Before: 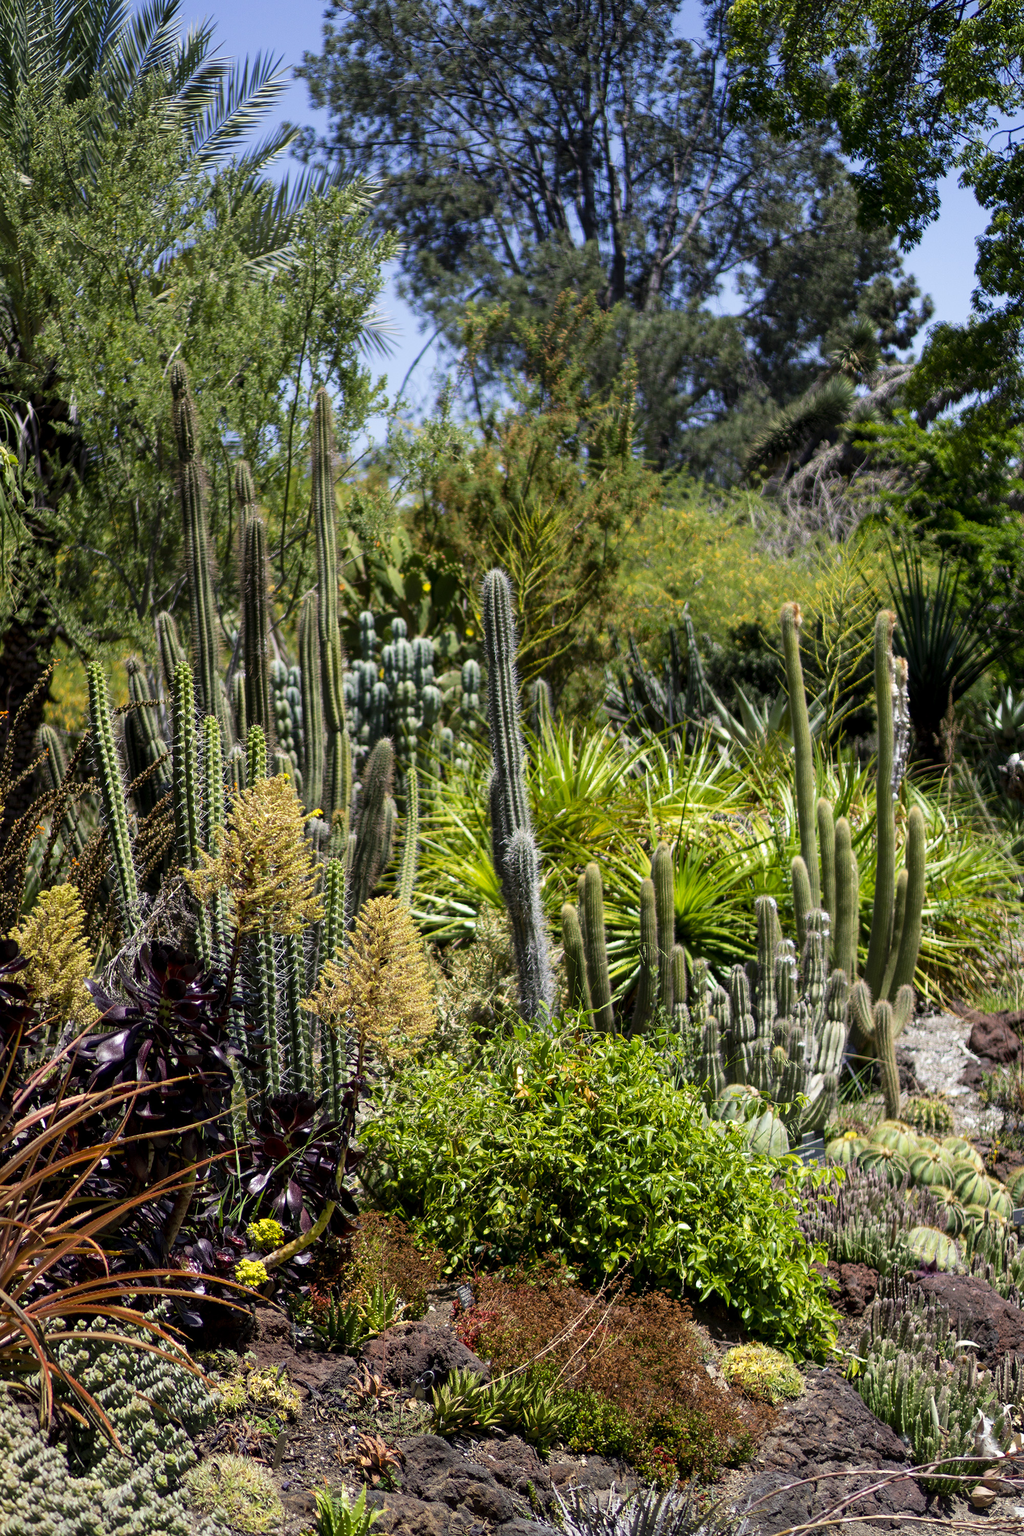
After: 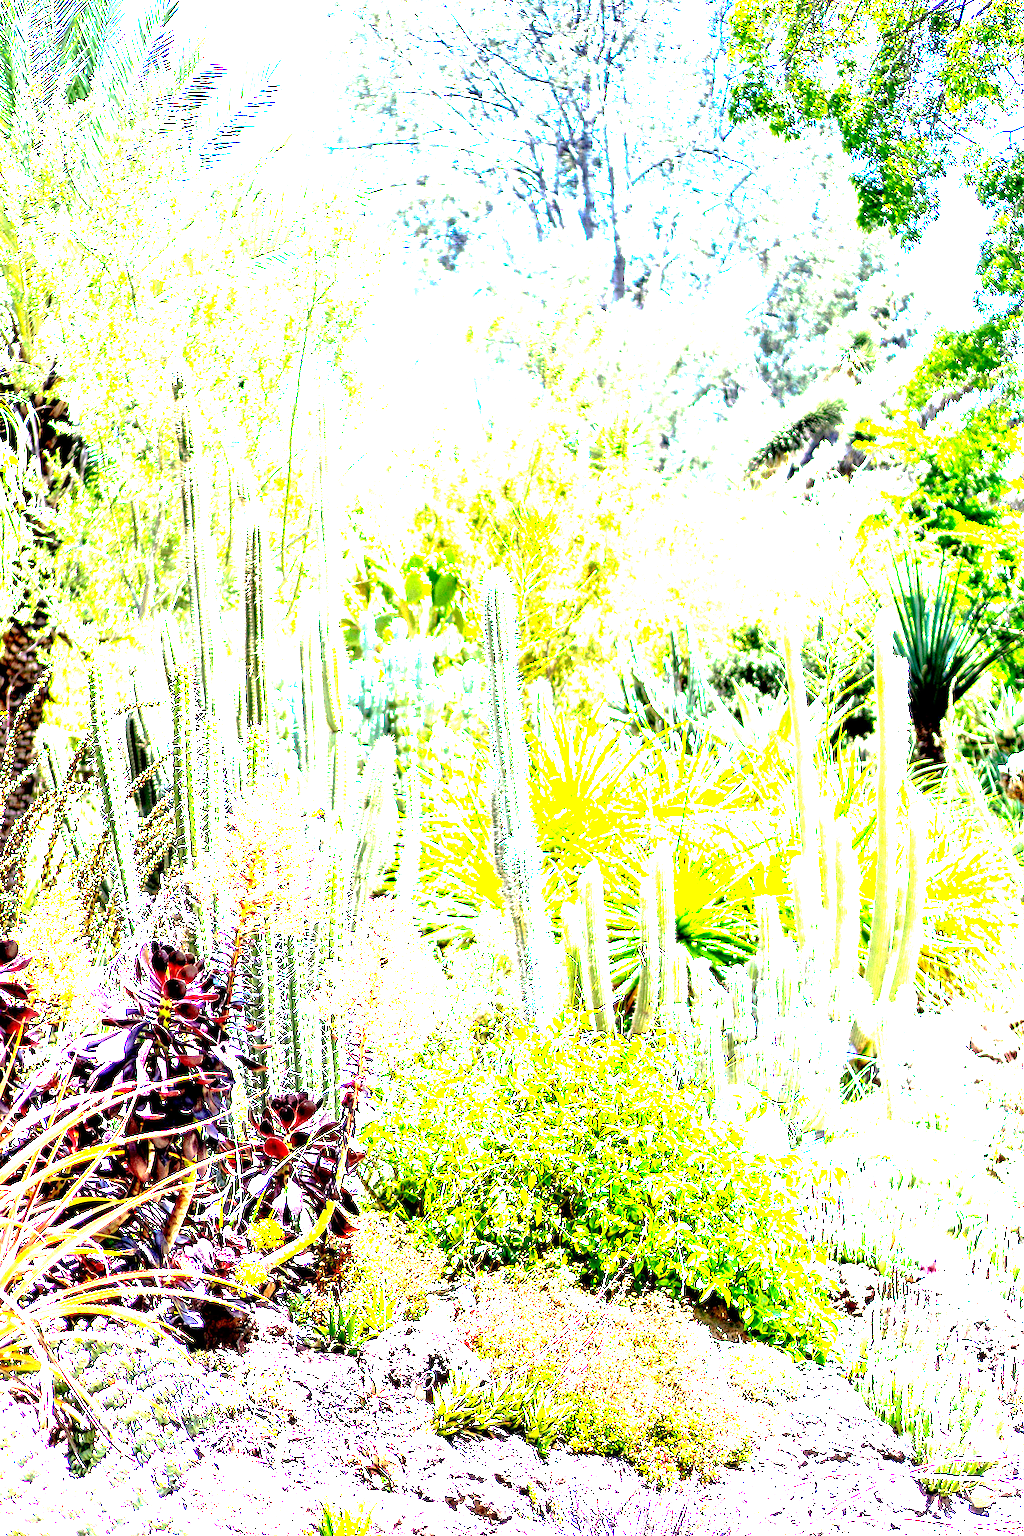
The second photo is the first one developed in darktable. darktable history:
exposure: exposure 1.152 EV, compensate exposure bias true, compensate highlight preservation false
